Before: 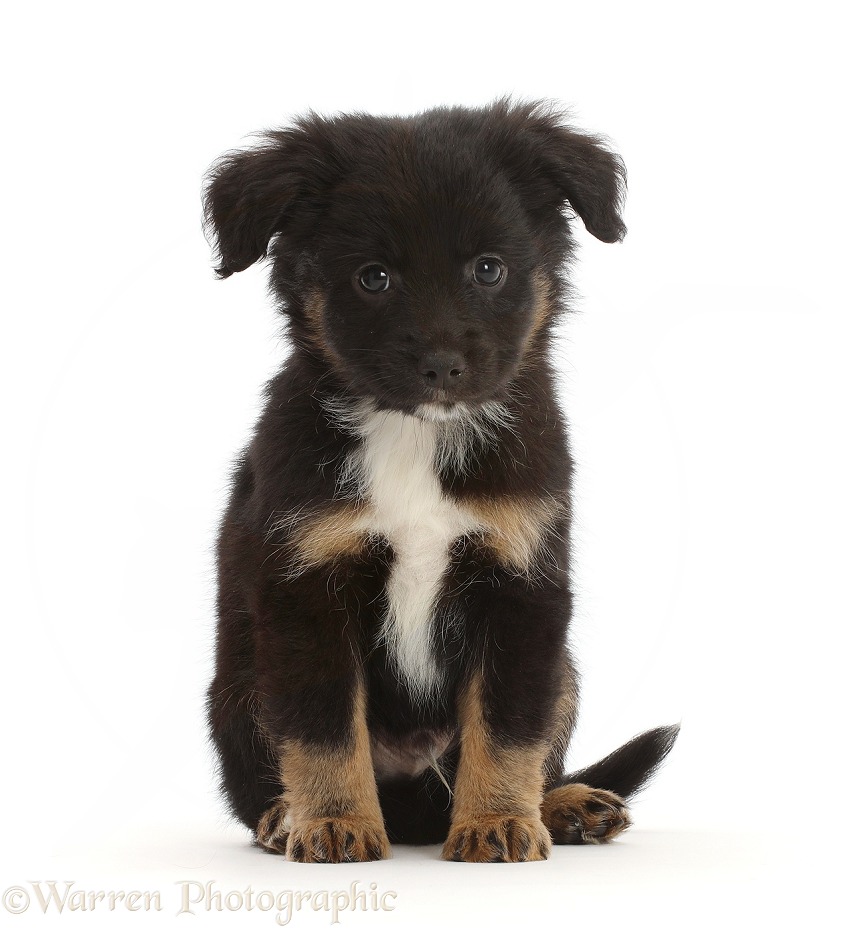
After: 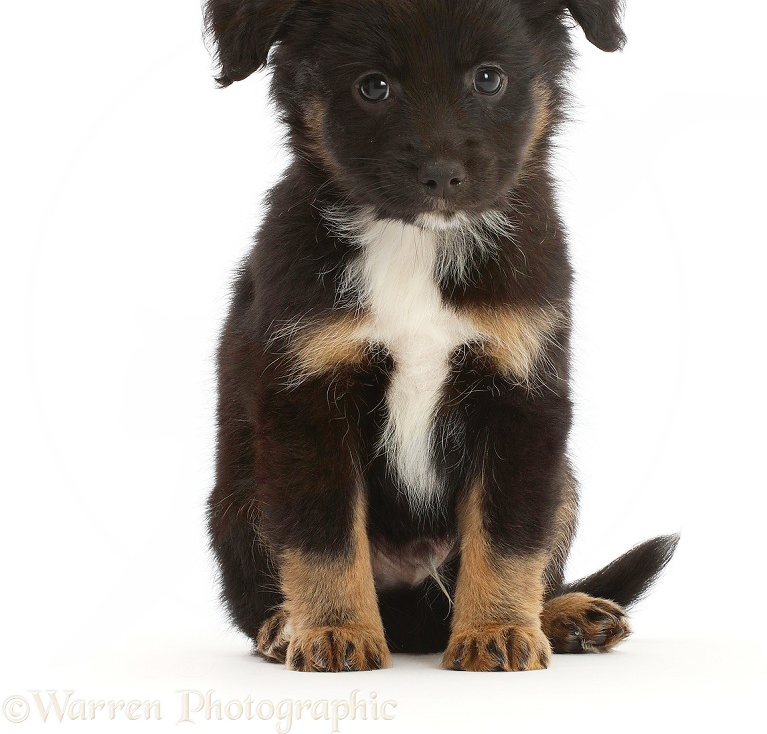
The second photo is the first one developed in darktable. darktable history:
tone curve: curves: ch0 [(0, 0) (0.003, 0.032) (0.011, 0.033) (0.025, 0.036) (0.044, 0.046) (0.069, 0.069) (0.1, 0.108) (0.136, 0.157) (0.177, 0.208) (0.224, 0.256) (0.277, 0.313) (0.335, 0.379) (0.399, 0.444) (0.468, 0.514) (0.543, 0.595) (0.623, 0.687) (0.709, 0.772) (0.801, 0.854) (0.898, 0.933) (1, 1)], preserve colors none
crop: top 20.587%, right 9.327%, bottom 0.335%
color correction: highlights b* 0.037, saturation 1.1
